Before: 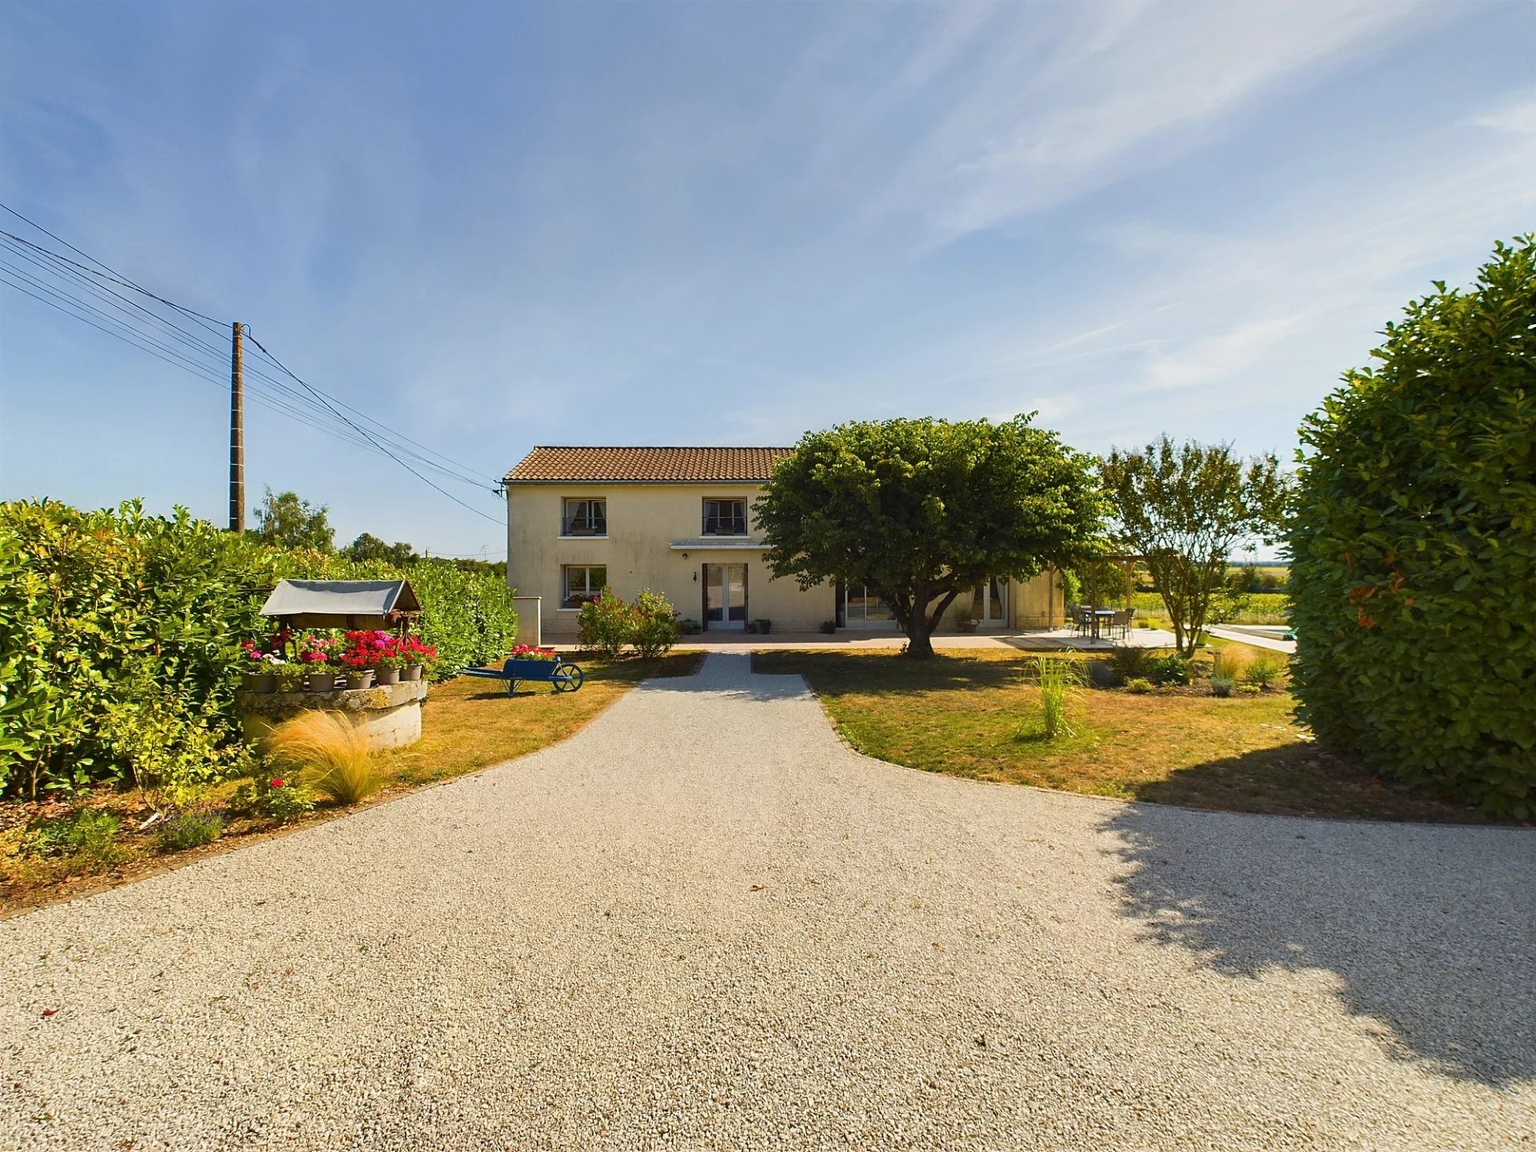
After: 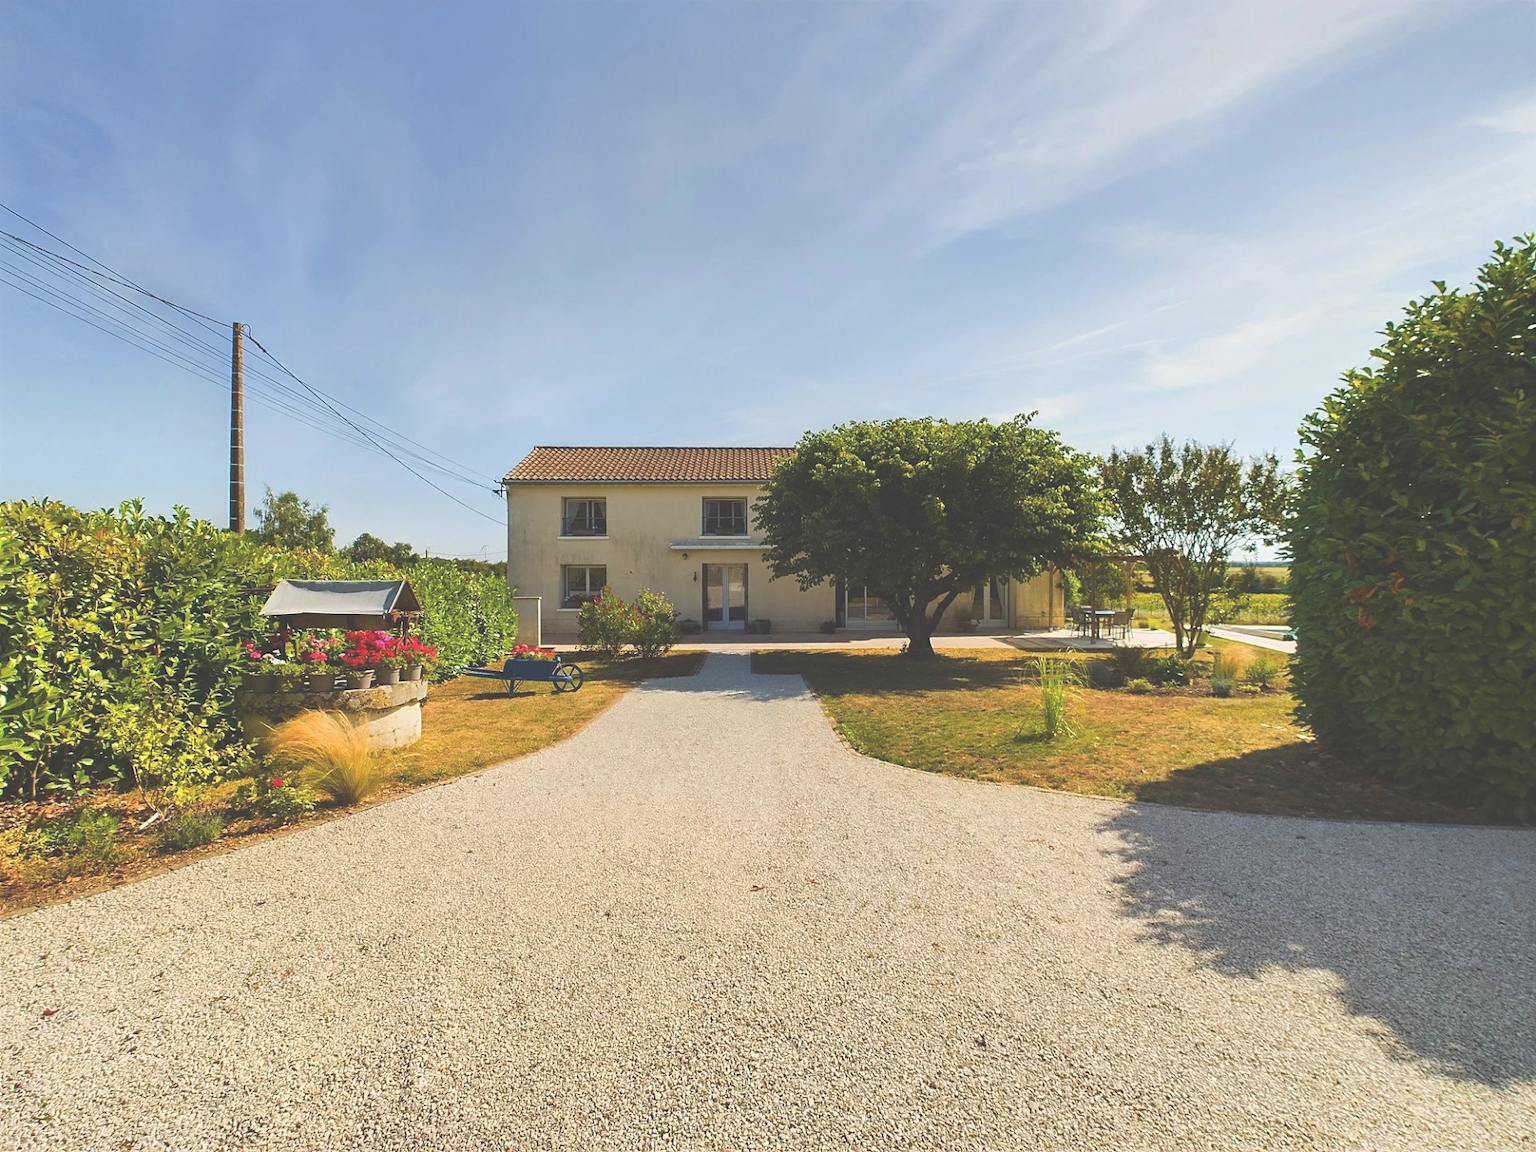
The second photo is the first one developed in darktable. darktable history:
exposure: black level correction -0.04, exposure 0.065 EV, compensate exposure bias true, compensate highlight preservation false
